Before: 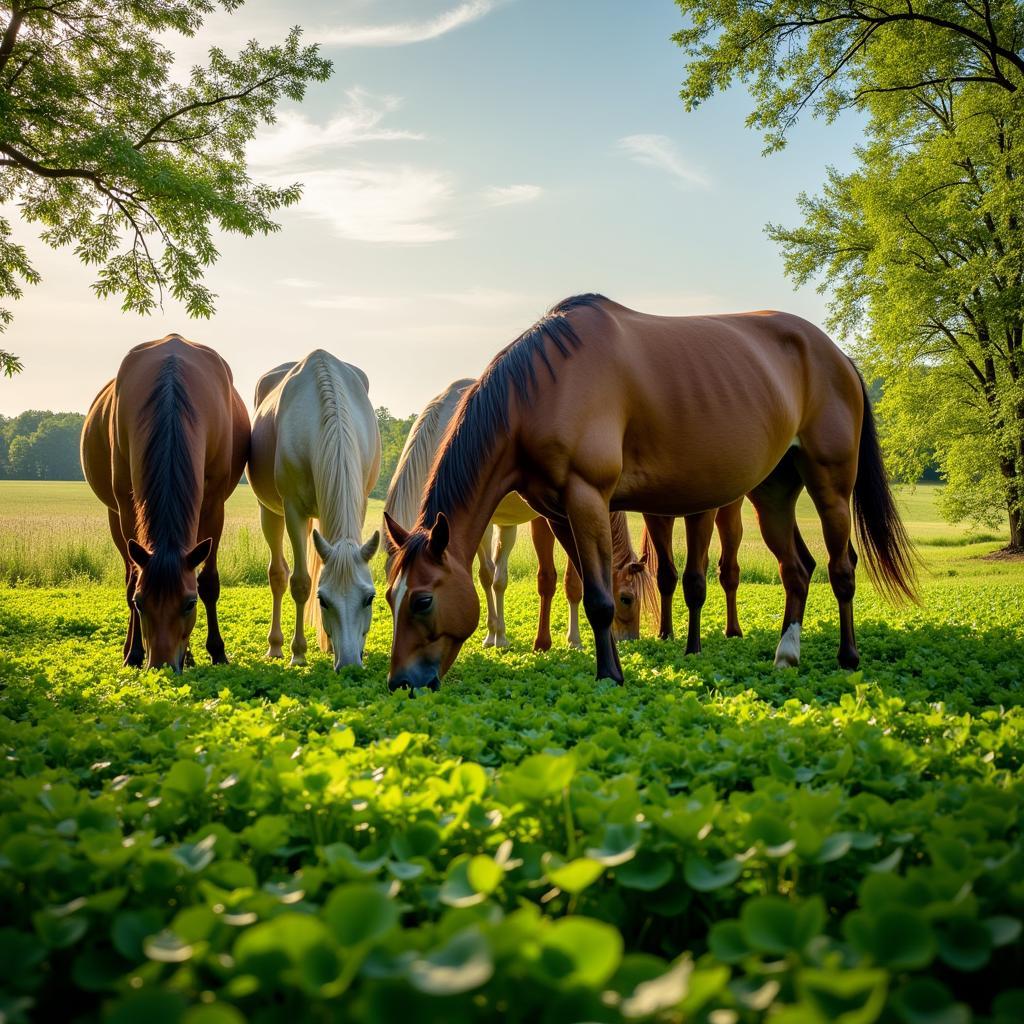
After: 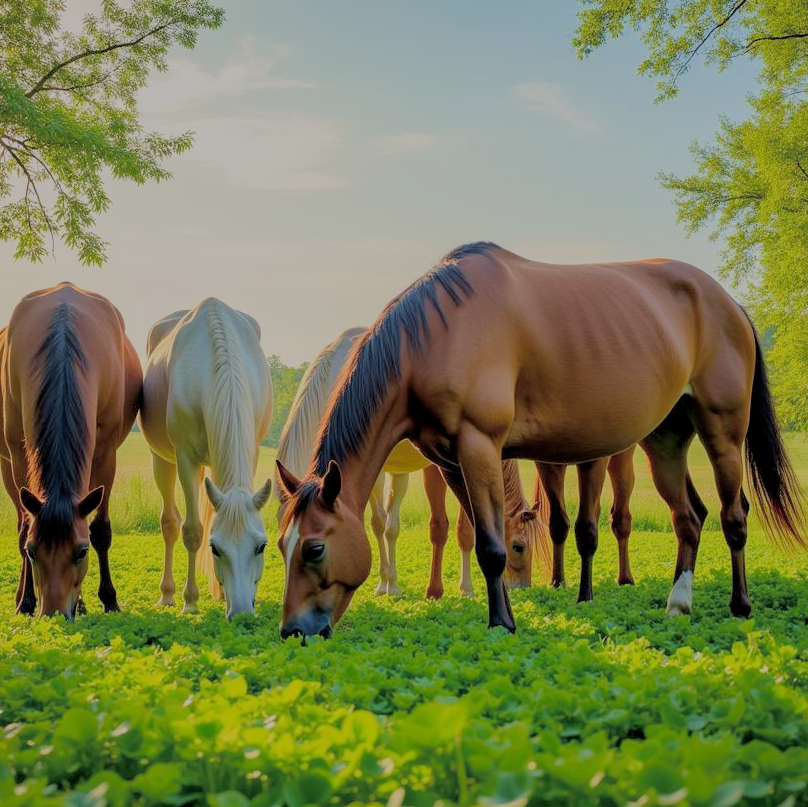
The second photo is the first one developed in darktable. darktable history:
crop and rotate: left 10.626%, top 5.08%, right 10.445%, bottom 16.075%
filmic rgb: black relative exposure -7.96 EV, white relative exposure 8 EV, target black luminance 0%, hardness 2.49, latitude 76.25%, contrast 0.567, shadows ↔ highlights balance 0.009%, color science v6 (2022)
exposure: exposure 0.601 EV, compensate exposure bias true, compensate highlight preservation false
